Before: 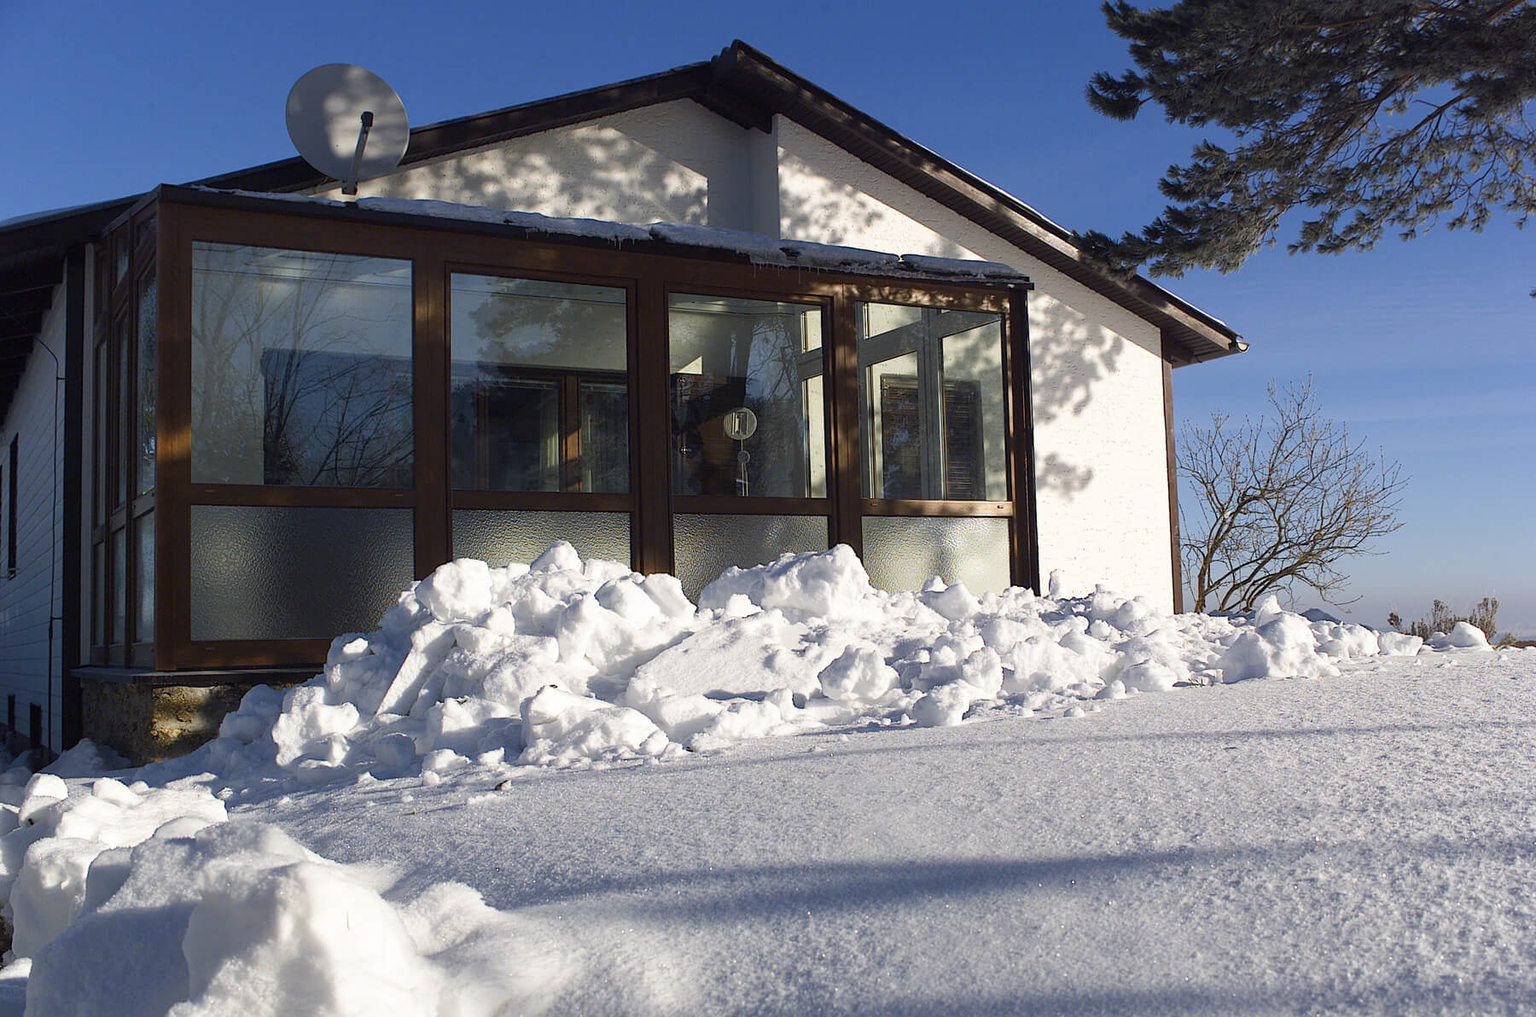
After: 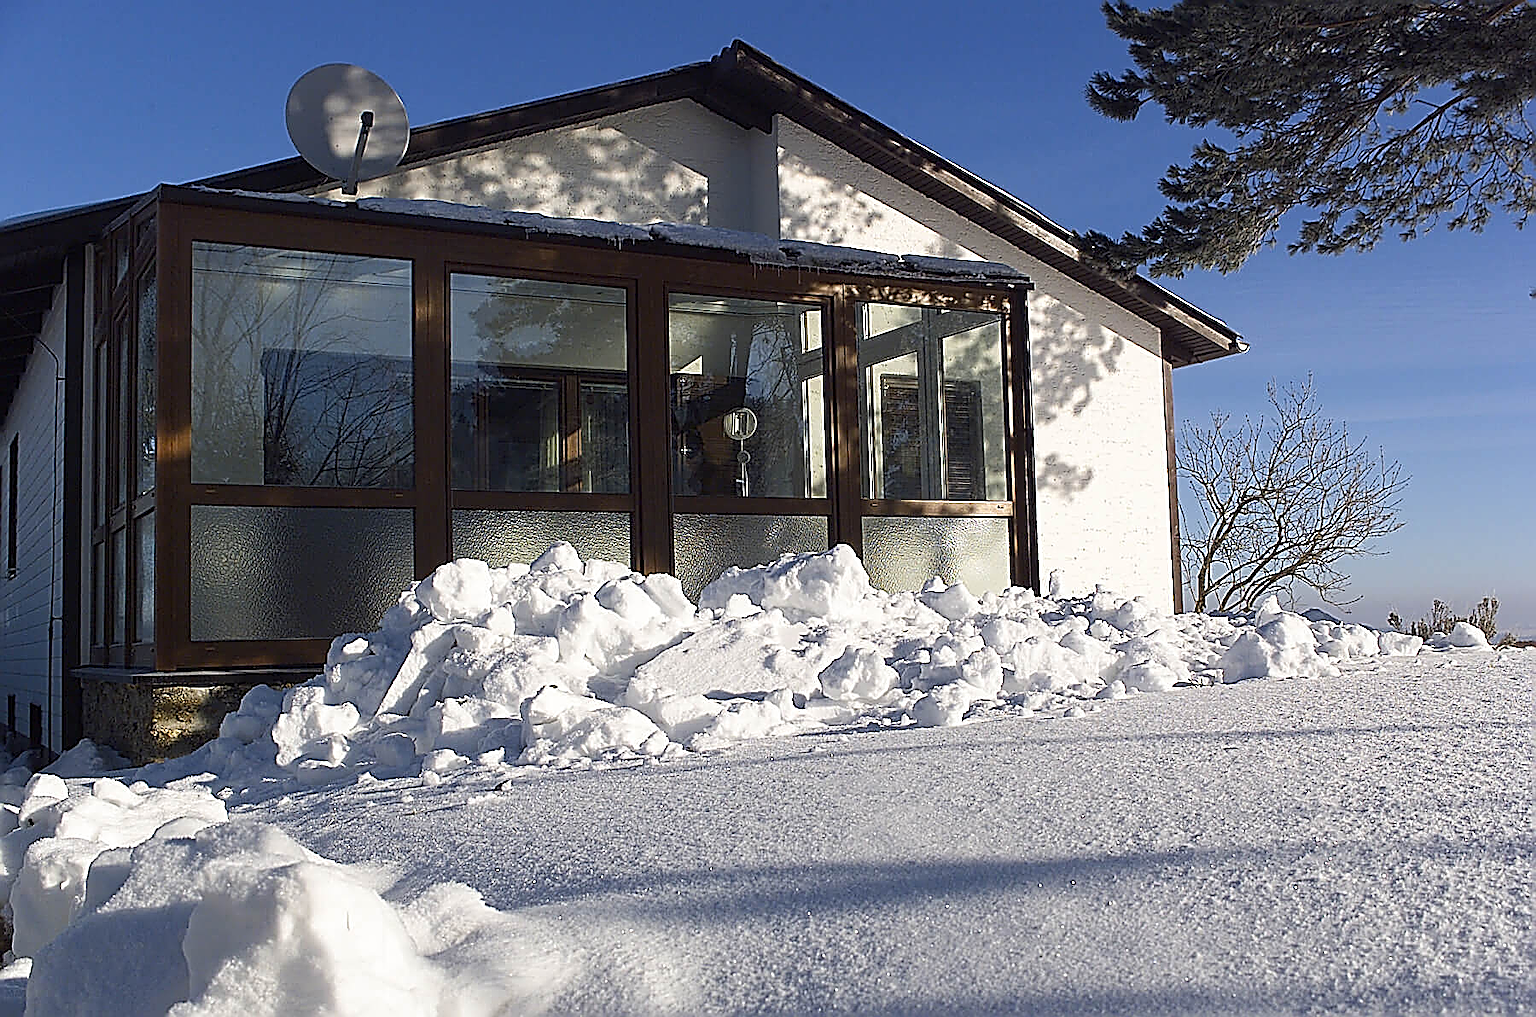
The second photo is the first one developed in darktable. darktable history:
sharpen: amount 1.983
